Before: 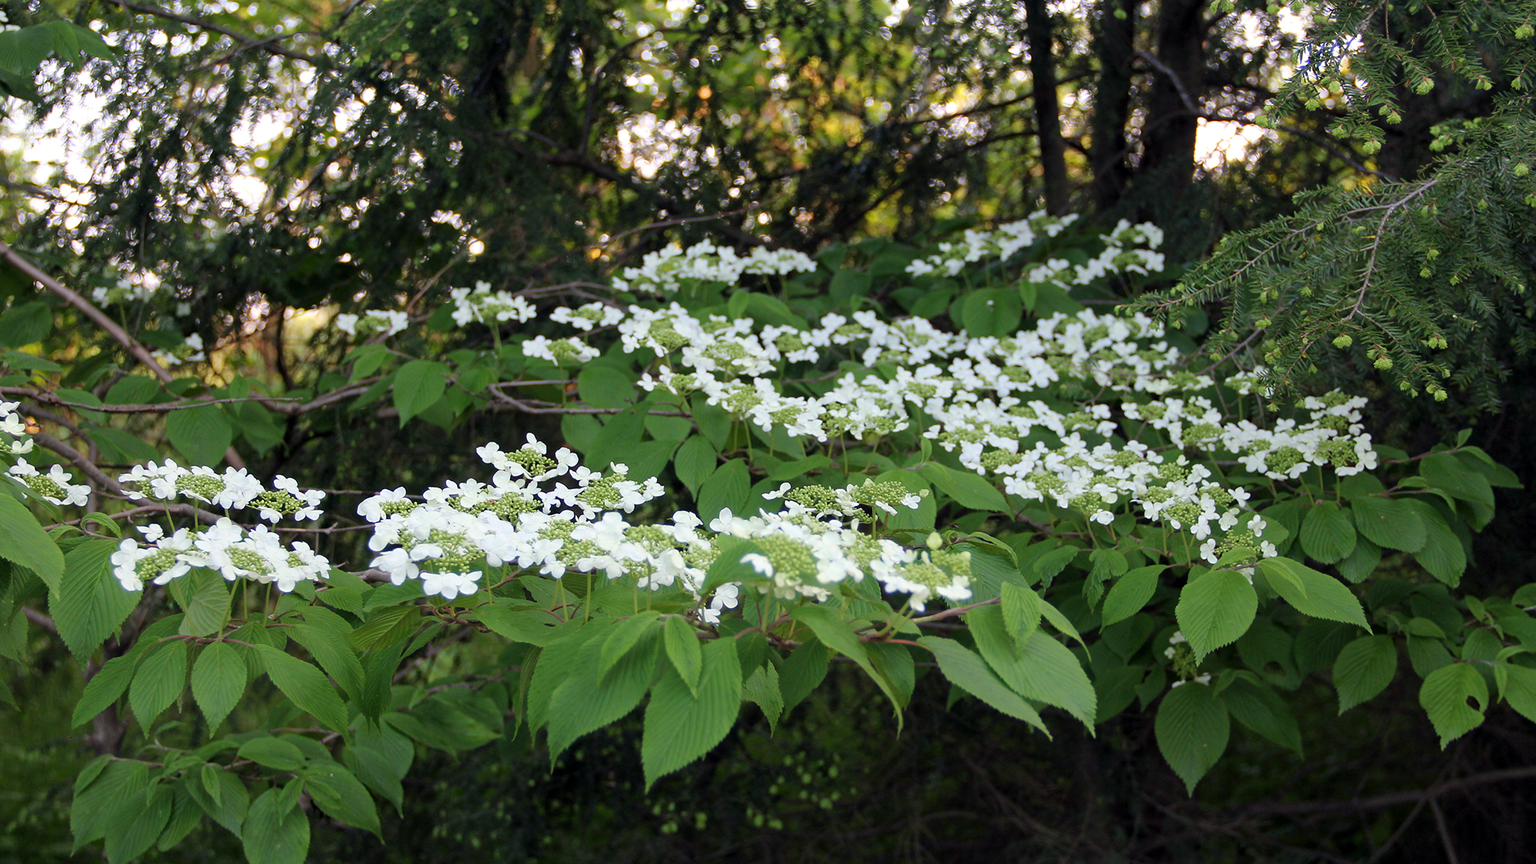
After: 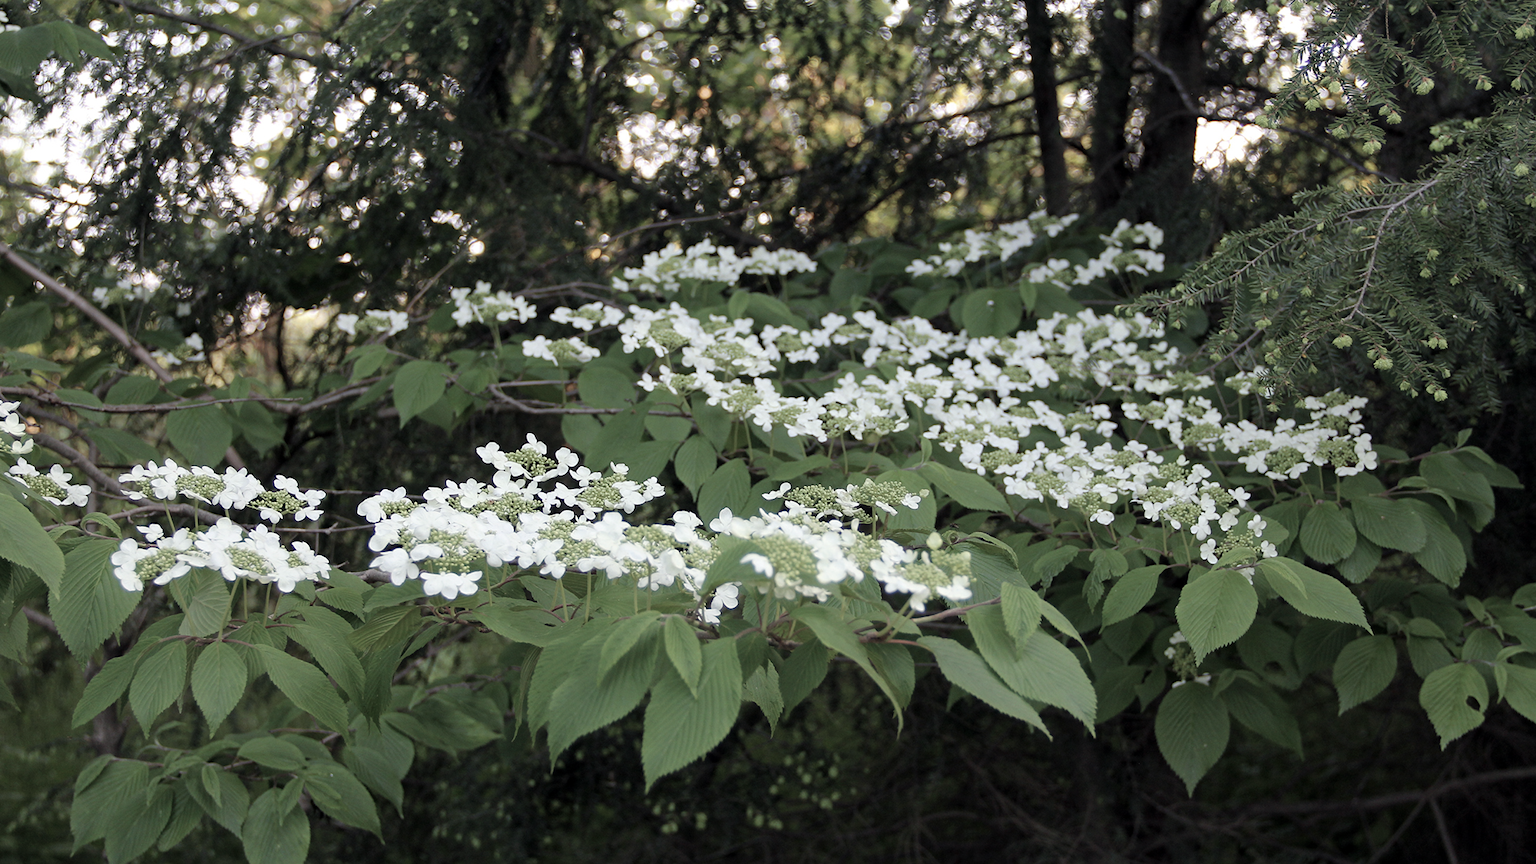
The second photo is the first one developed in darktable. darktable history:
color correction: highlights b* 0.009, saturation 0.522
